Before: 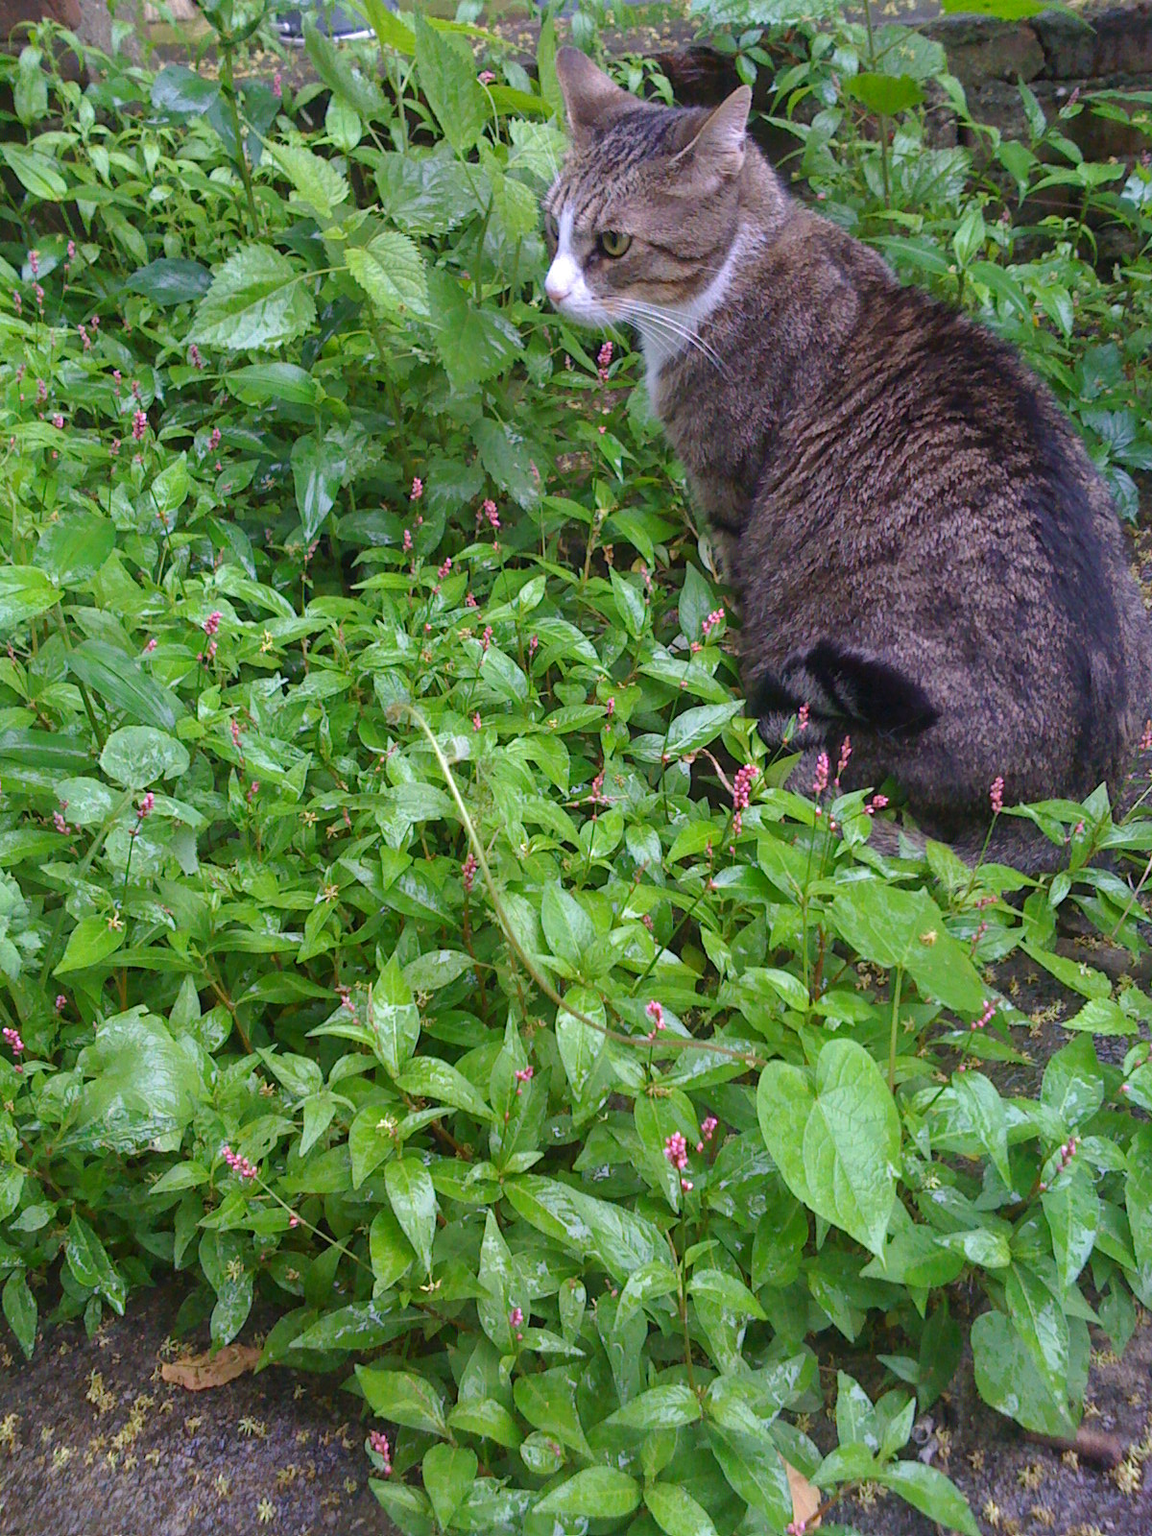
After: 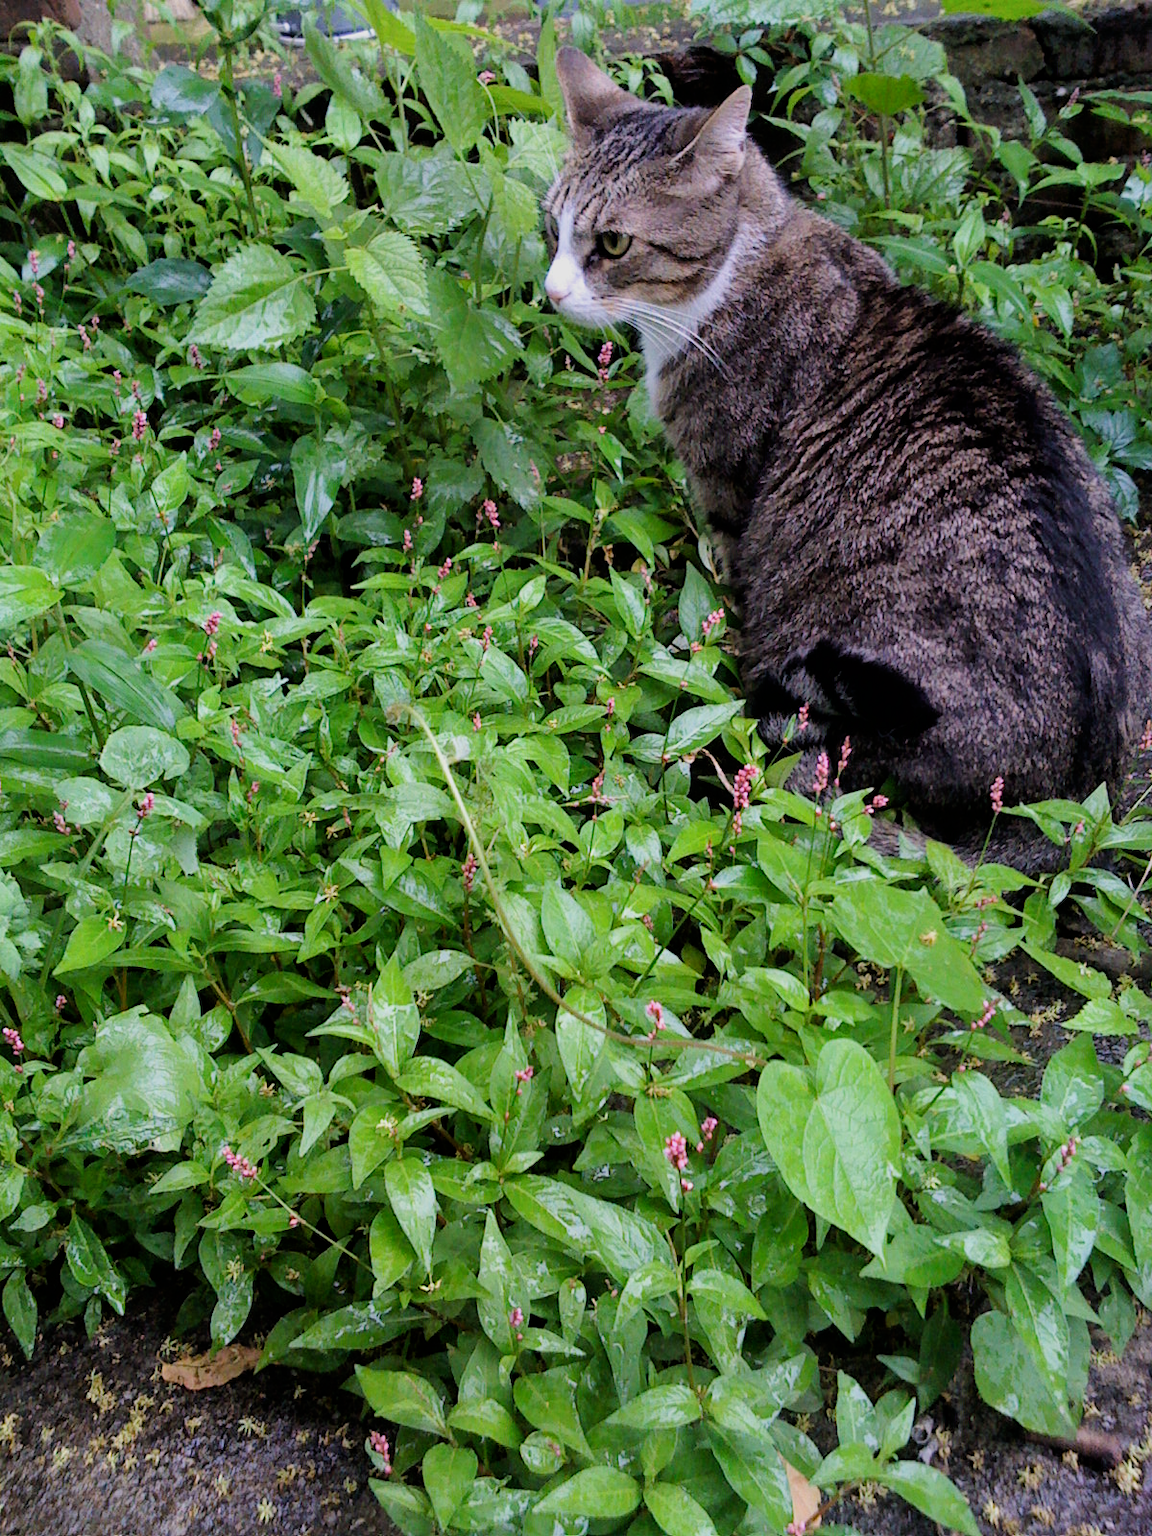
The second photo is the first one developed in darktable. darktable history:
filmic rgb: black relative exposure -5.01 EV, white relative exposure 3.95 EV, hardness 2.88, contrast 1.3, highlights saturation mix -29.82%
